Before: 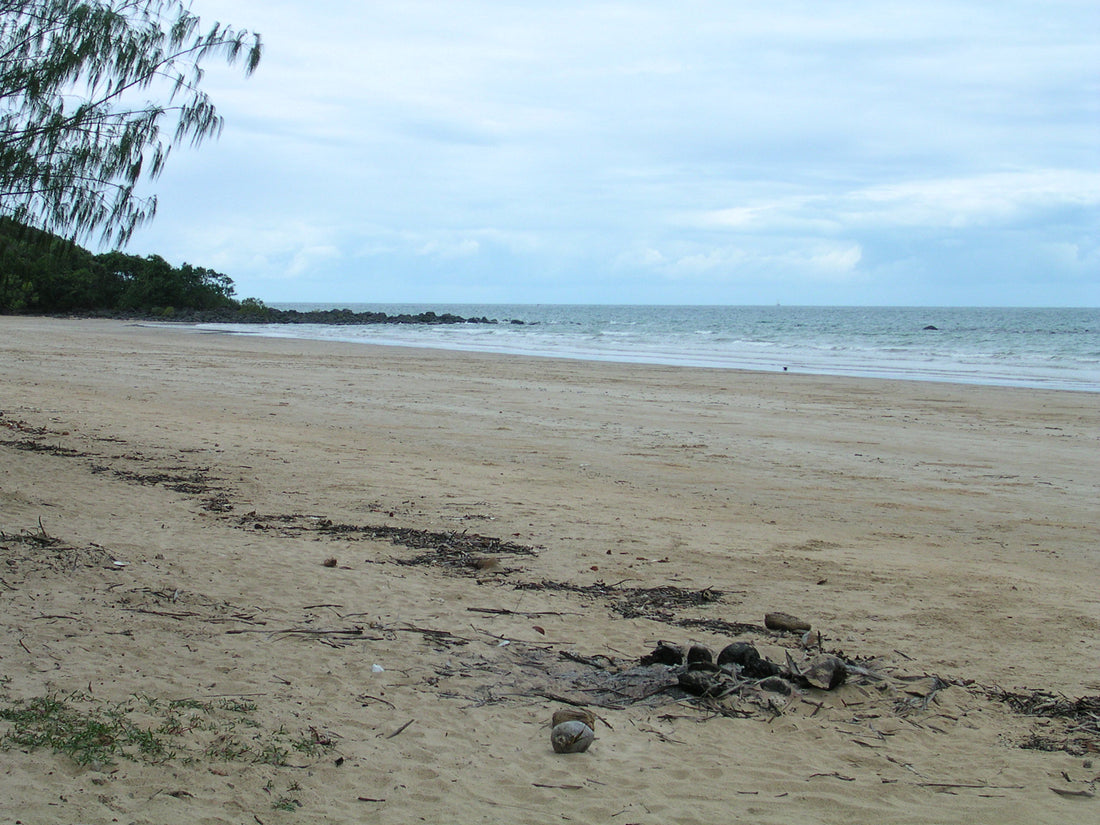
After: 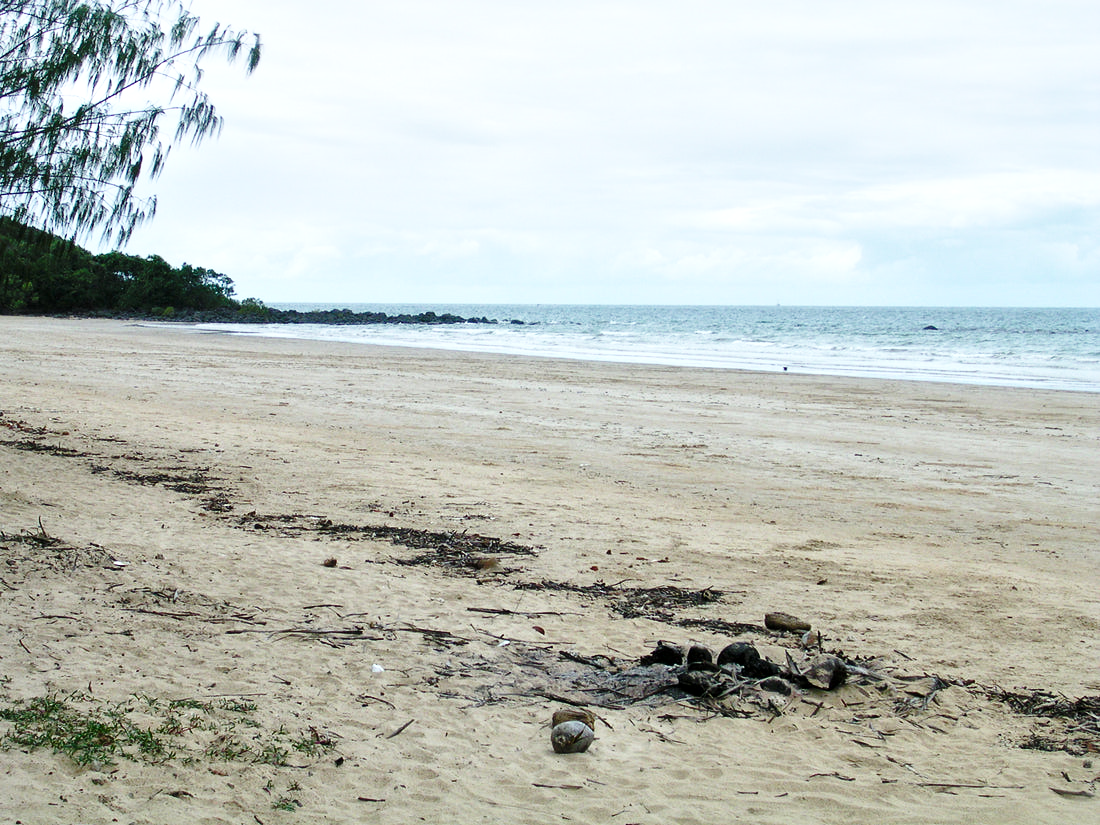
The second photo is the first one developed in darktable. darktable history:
base curve: curves: ch0 [(0, 0) (0.028, 0.03) (0.121, 0.232) (0.46, 0.748) (0.859, 0.968) (1, 1)], preserve colors none
local contrast: mode bilateral grid, contrast 50, coarseness 51, detail 150%, midtone range 0.2
